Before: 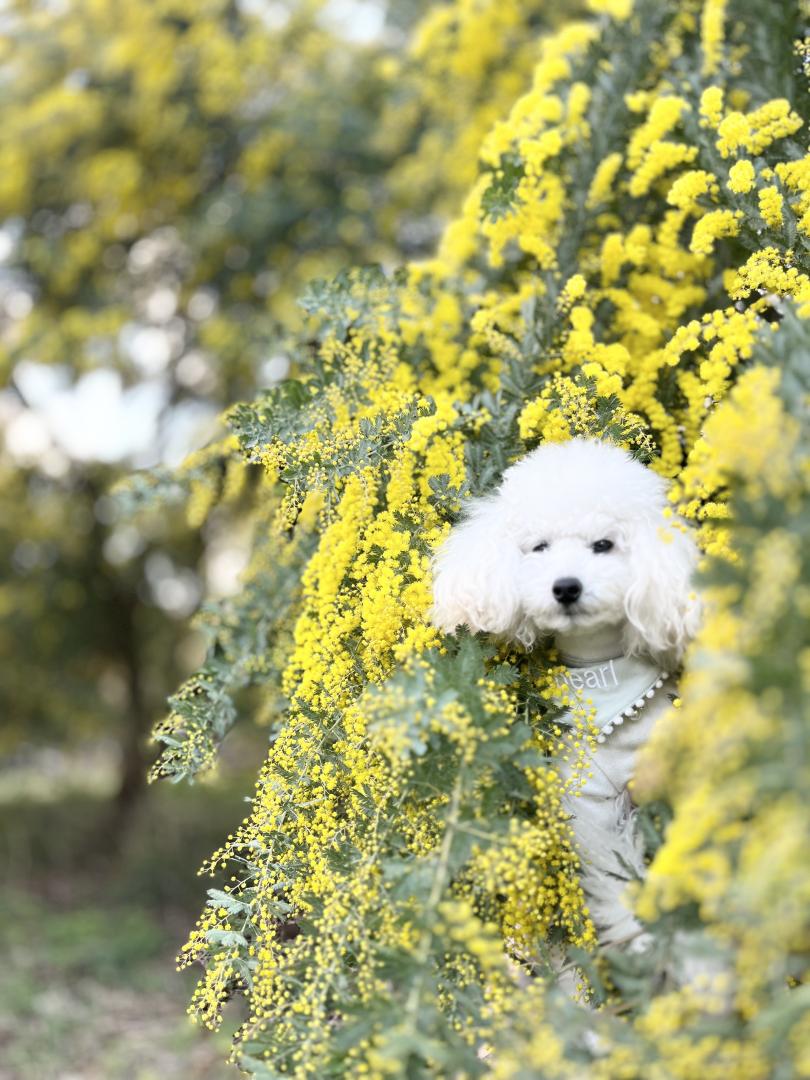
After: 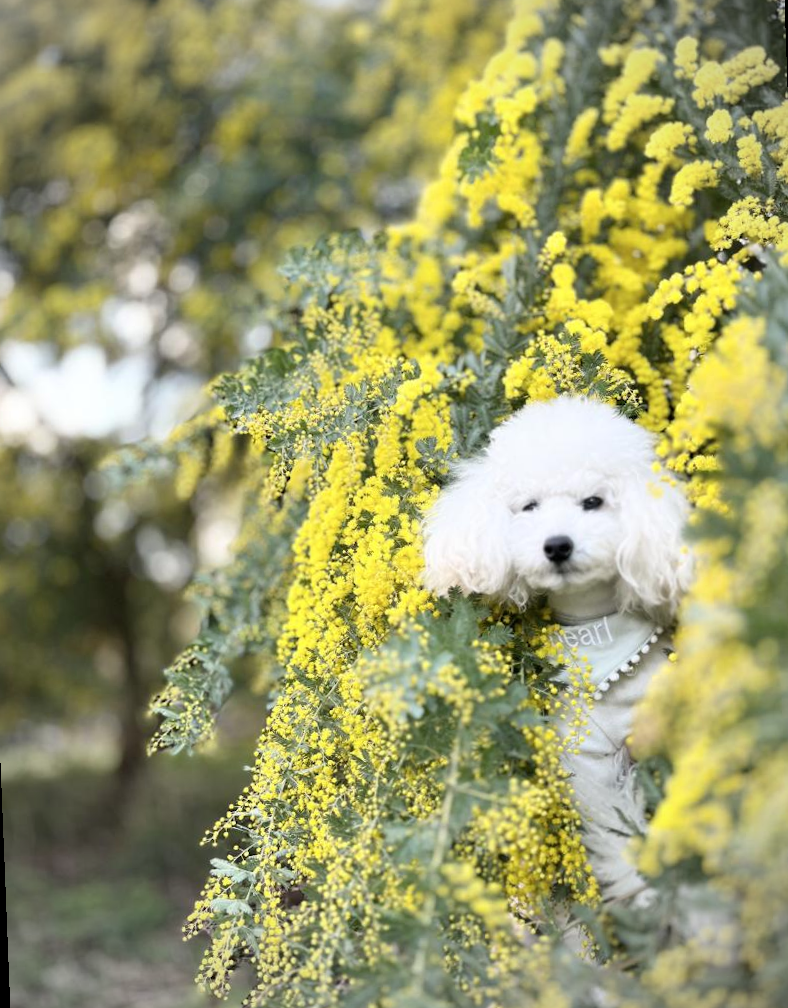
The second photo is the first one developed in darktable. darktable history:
rotate and perspective: rotation -2.12°, lens shift (vertical) 0.009, lens shift (horizontal) -0.008, automatic cropping original format, crop left 0.036, crop right 0.964, crop top 0.05, crop bottom 0.959
vignetting: on, module defaults
